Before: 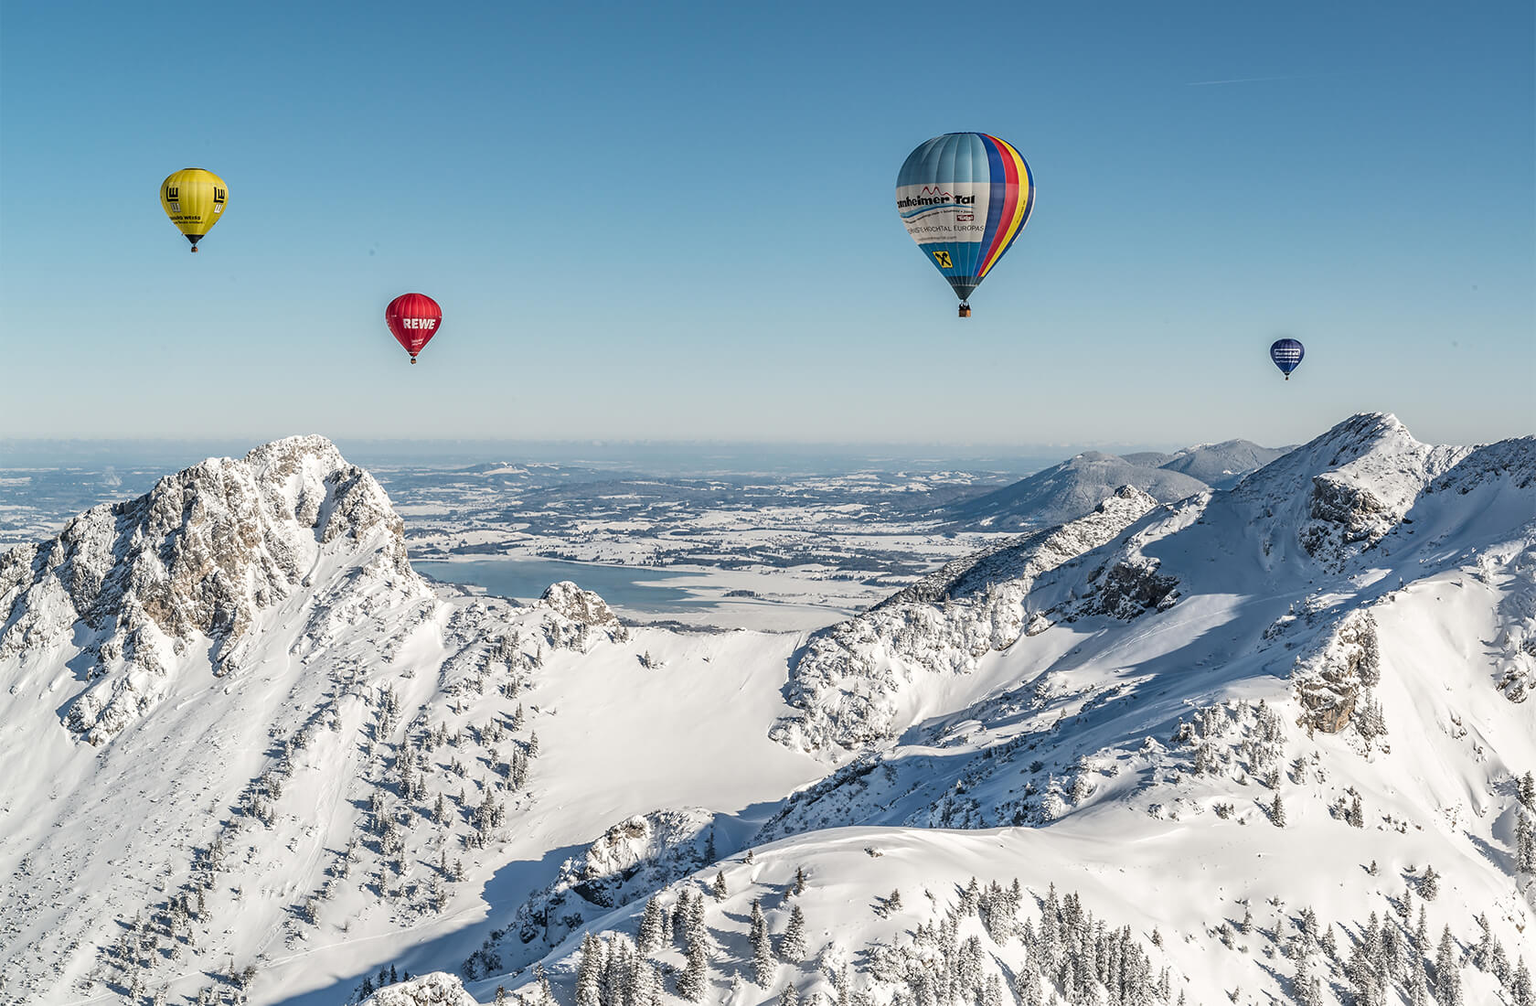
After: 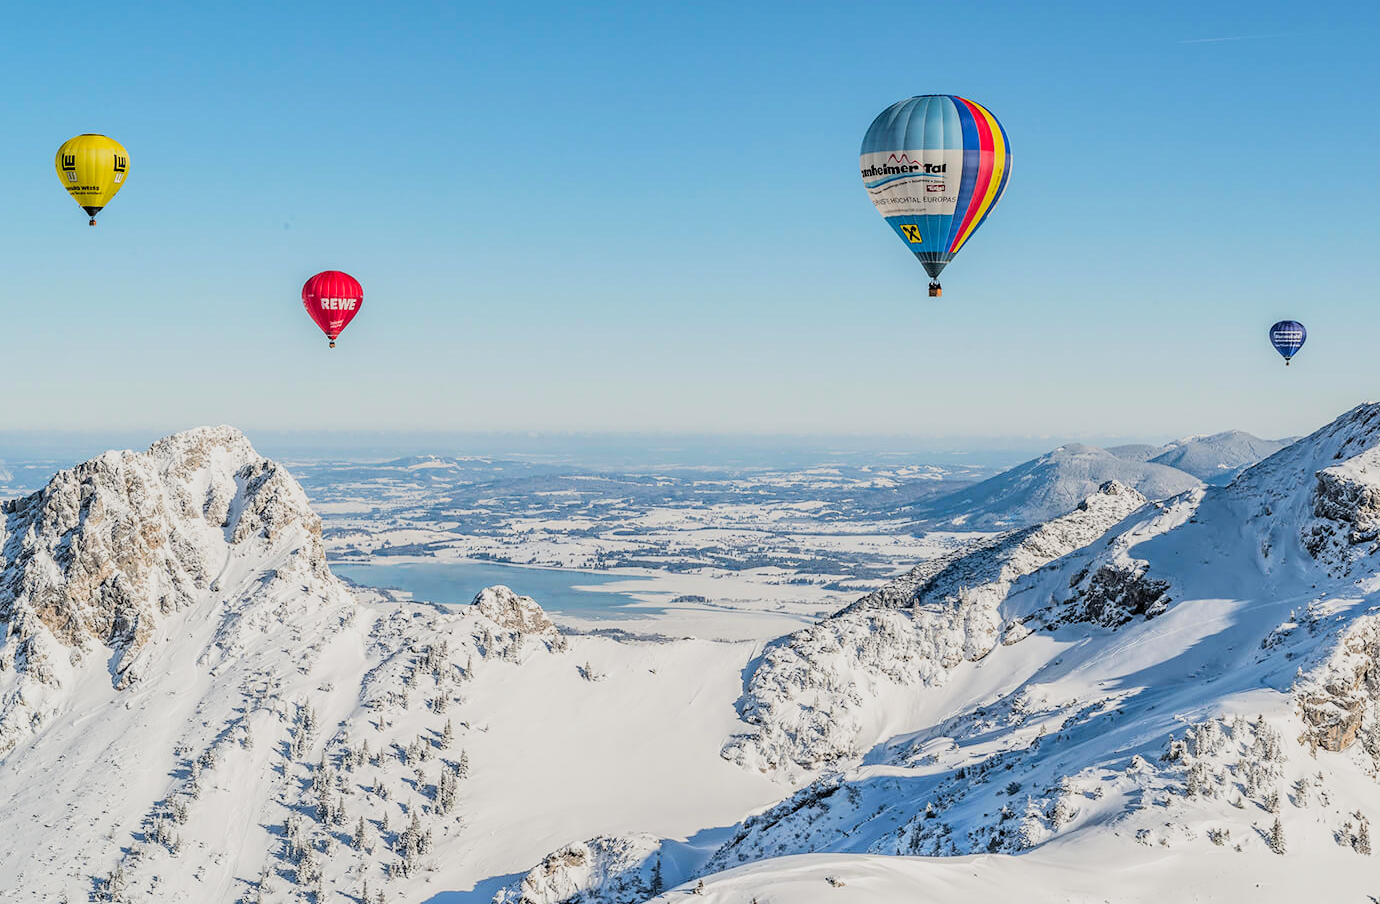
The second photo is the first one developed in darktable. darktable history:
contrast brightness saturation: contrast 0.07, brightness 0.18, saturation 0.4
crop and rotate: left 7.196%, top 4.574%, right 10.605%, bottom 13.178%
local contrast: highlights 100%, shadows 100%, detail 120%, midtone range 0.2
filmic rgb: black relative exposure -6.68 EV, white relative exposure 4.56 EV, hardness 3.25
white balance: emerald 1
